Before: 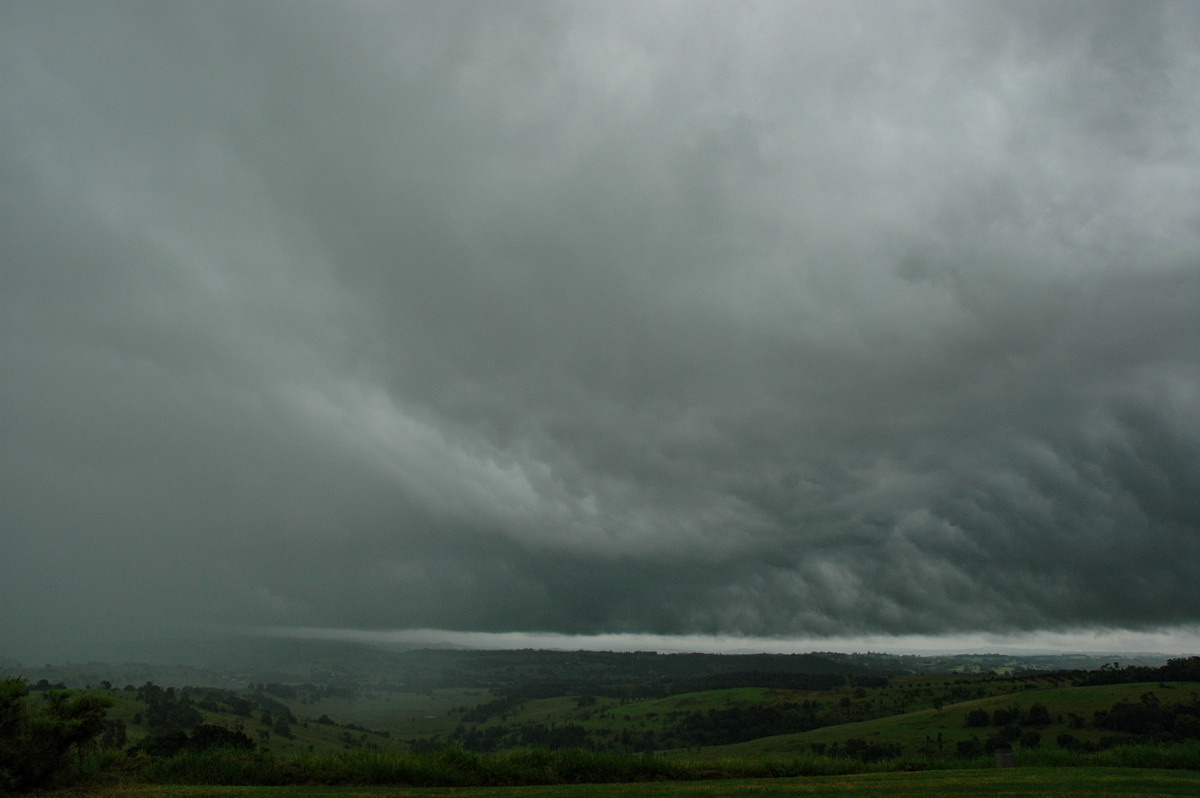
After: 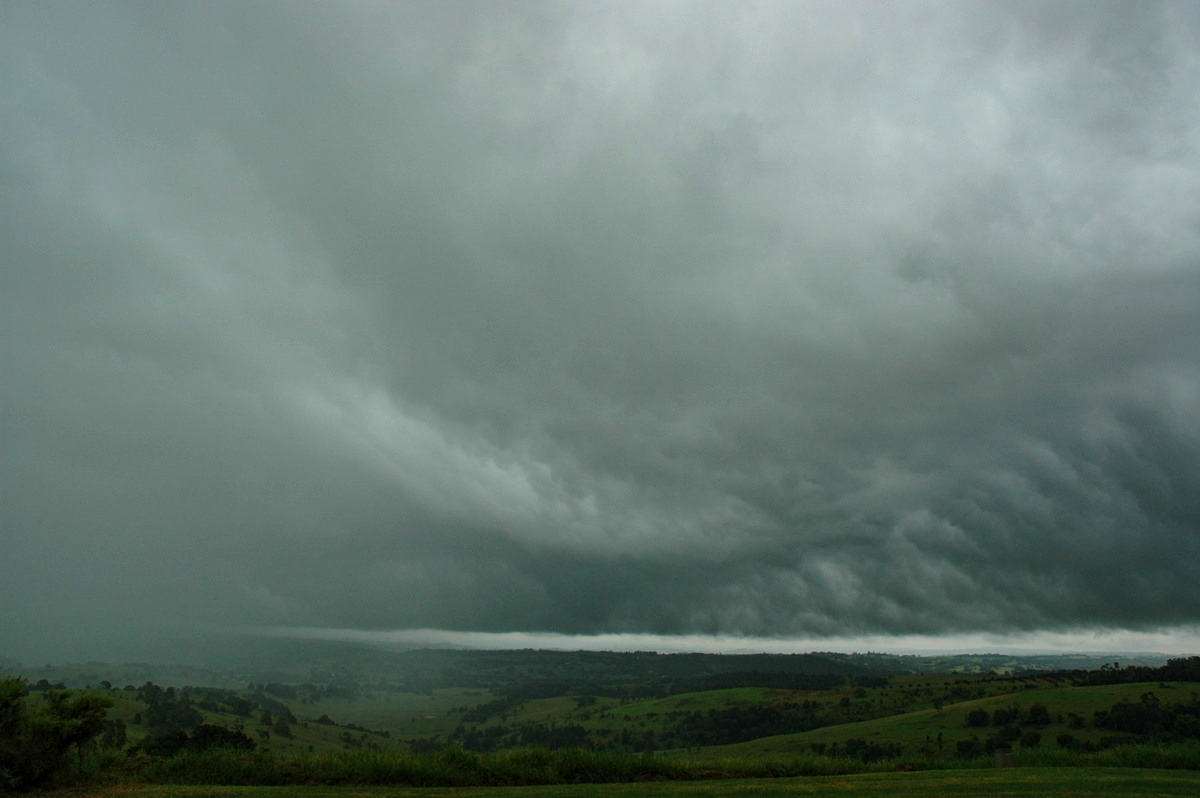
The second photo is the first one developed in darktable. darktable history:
velvia: on, module defaults
exposure: exposure 0.291 EV, compensate highlight preservation false
